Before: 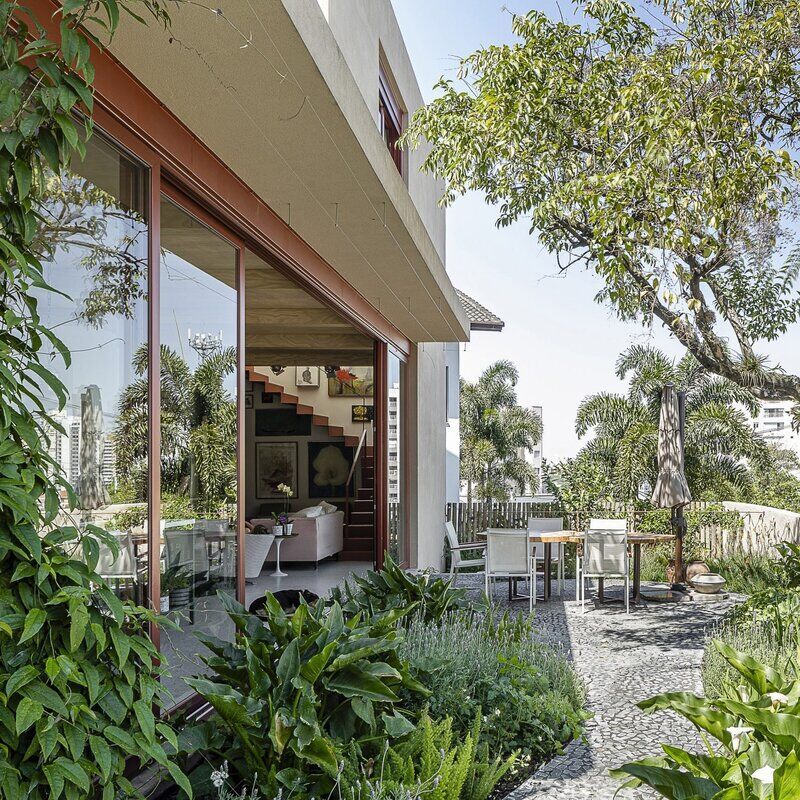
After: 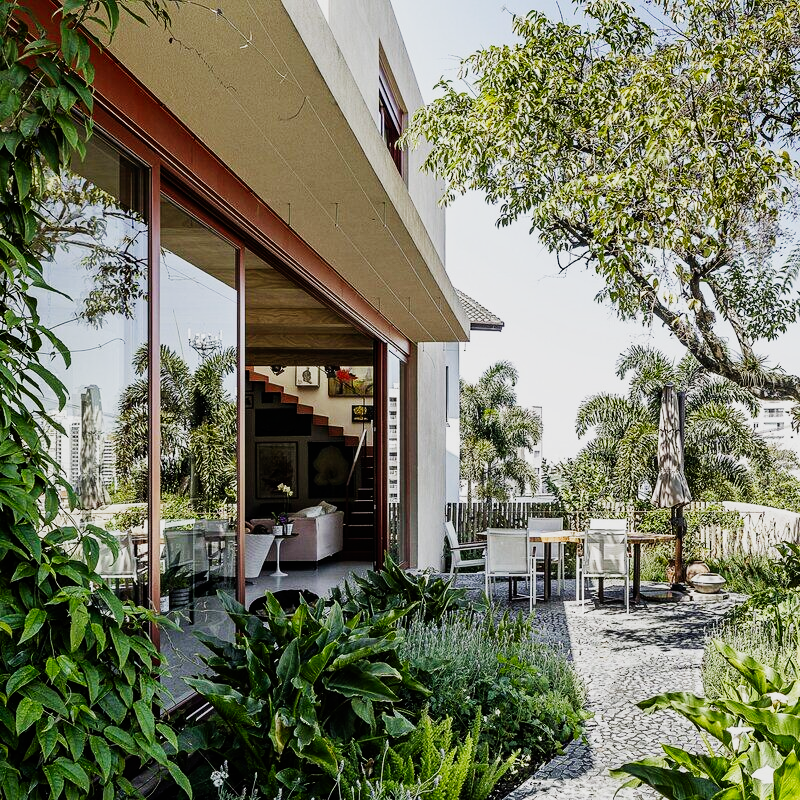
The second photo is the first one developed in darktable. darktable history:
sigmoid: contrast 2, skew -0.2, preserve hue 0%, red attenuation 0.1, red rotation 0.035, green attenuation 0.1, green rotation -0.017, blue attenuation 0.15, blue rotation -0.052, base primaries Rec2020
rotate and perspective: automatic cropping original format, crop left 0, crop top 0
